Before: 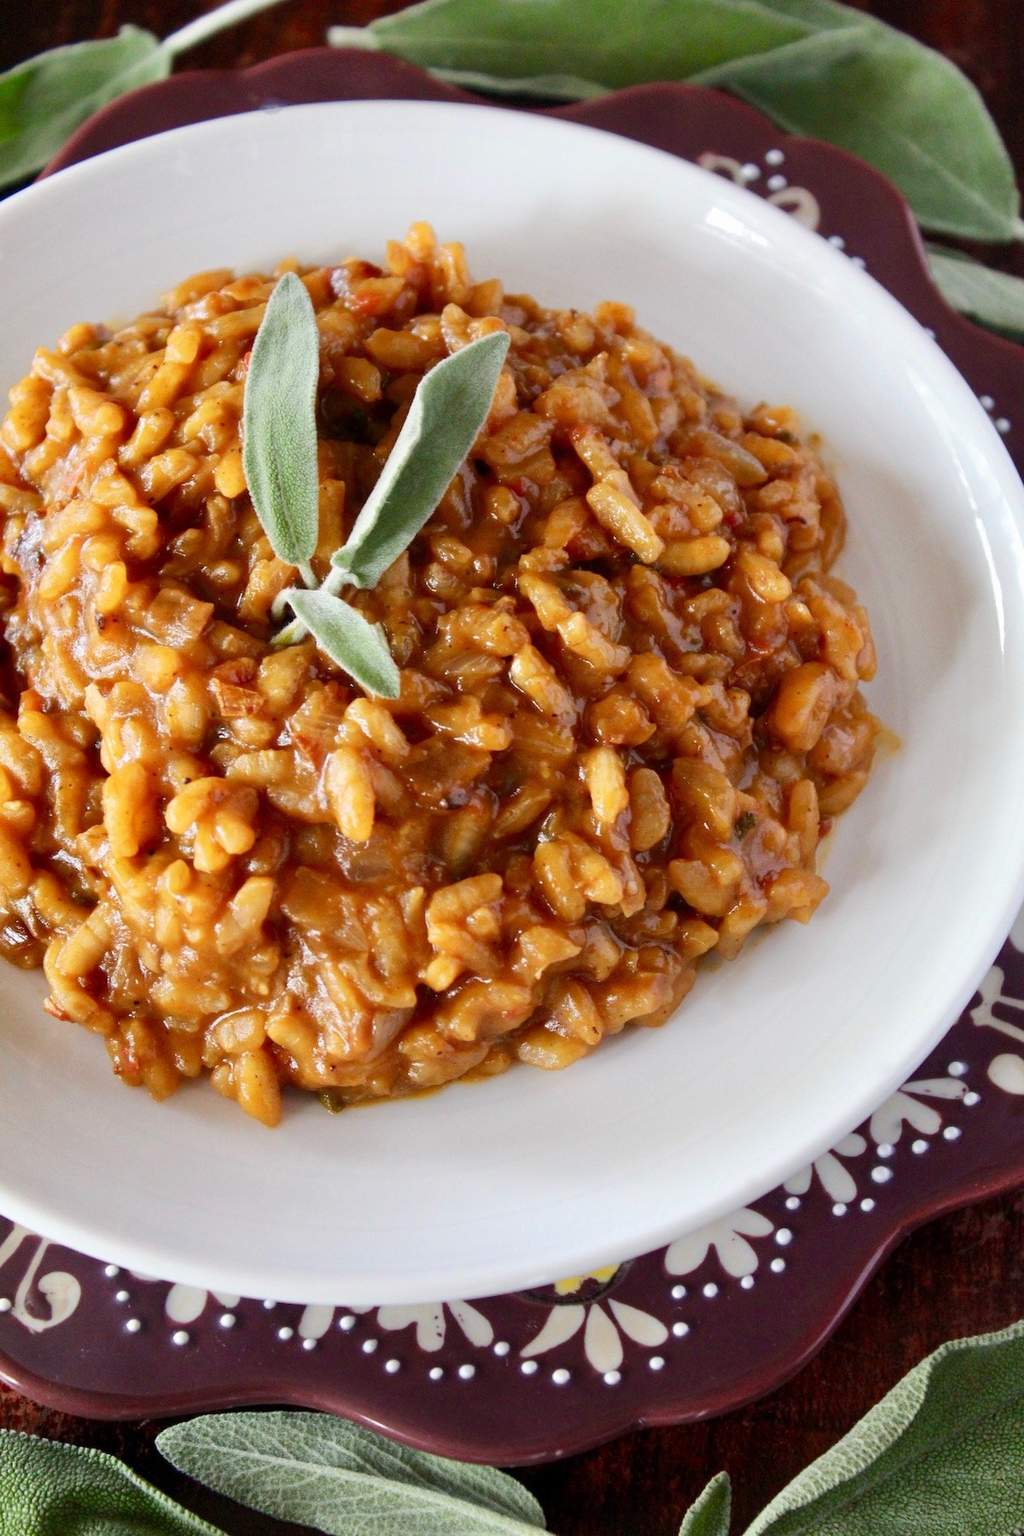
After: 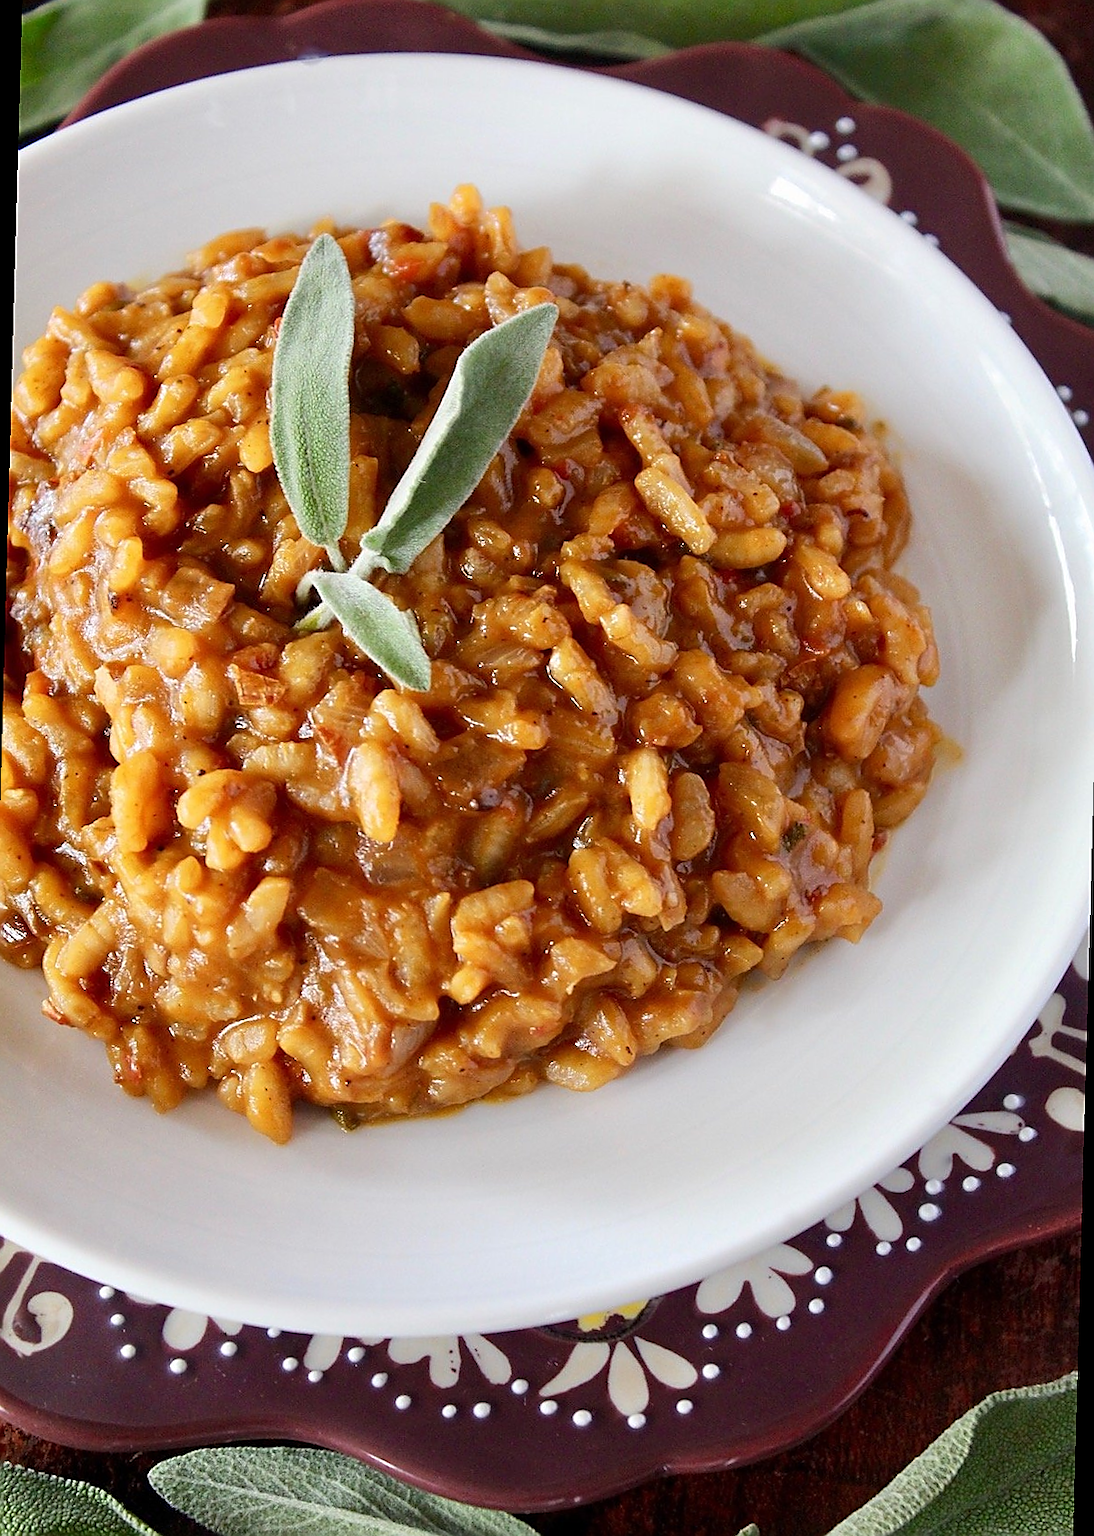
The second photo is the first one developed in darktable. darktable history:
sharpen: radius 1.4, amount 1.25, threshold 0.7
rotate and perspective: rotation 1.57°, crop left 0.018, crop right 0.982, crop top 0.039, crop bottom 0.961
